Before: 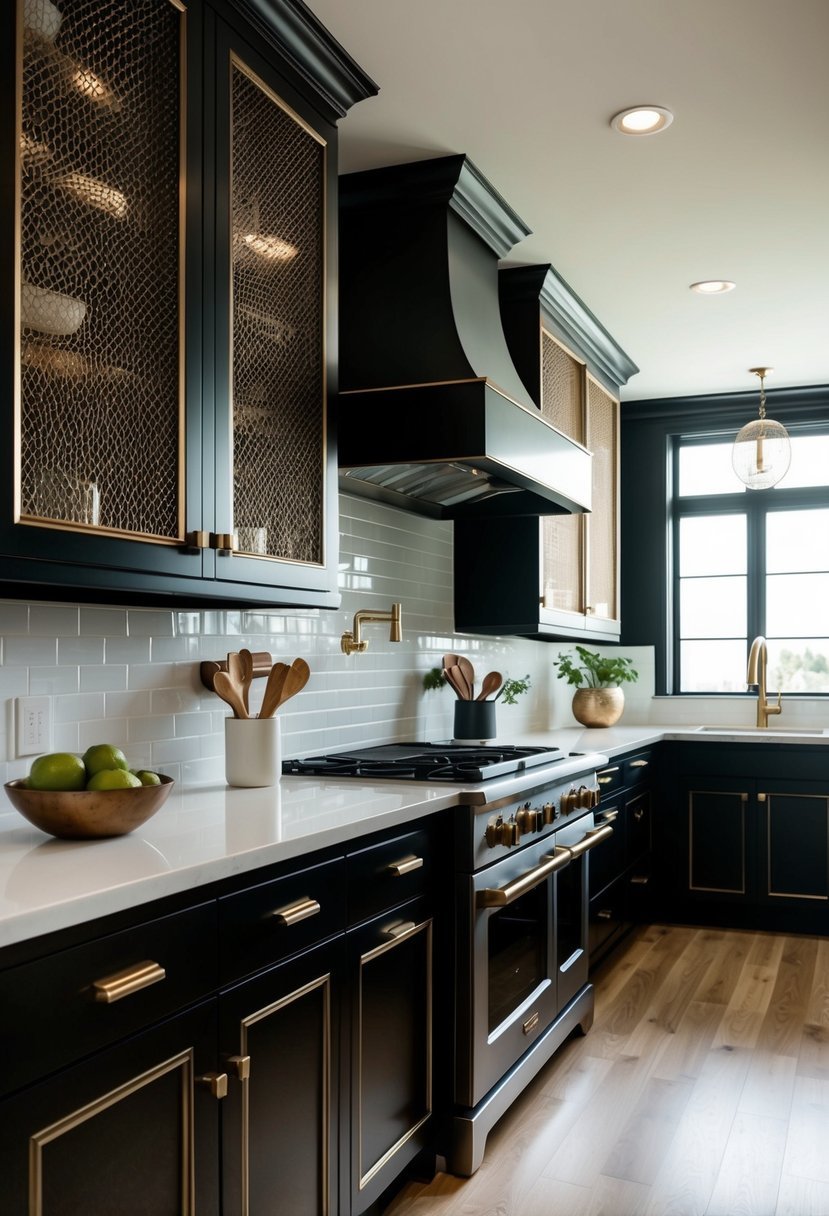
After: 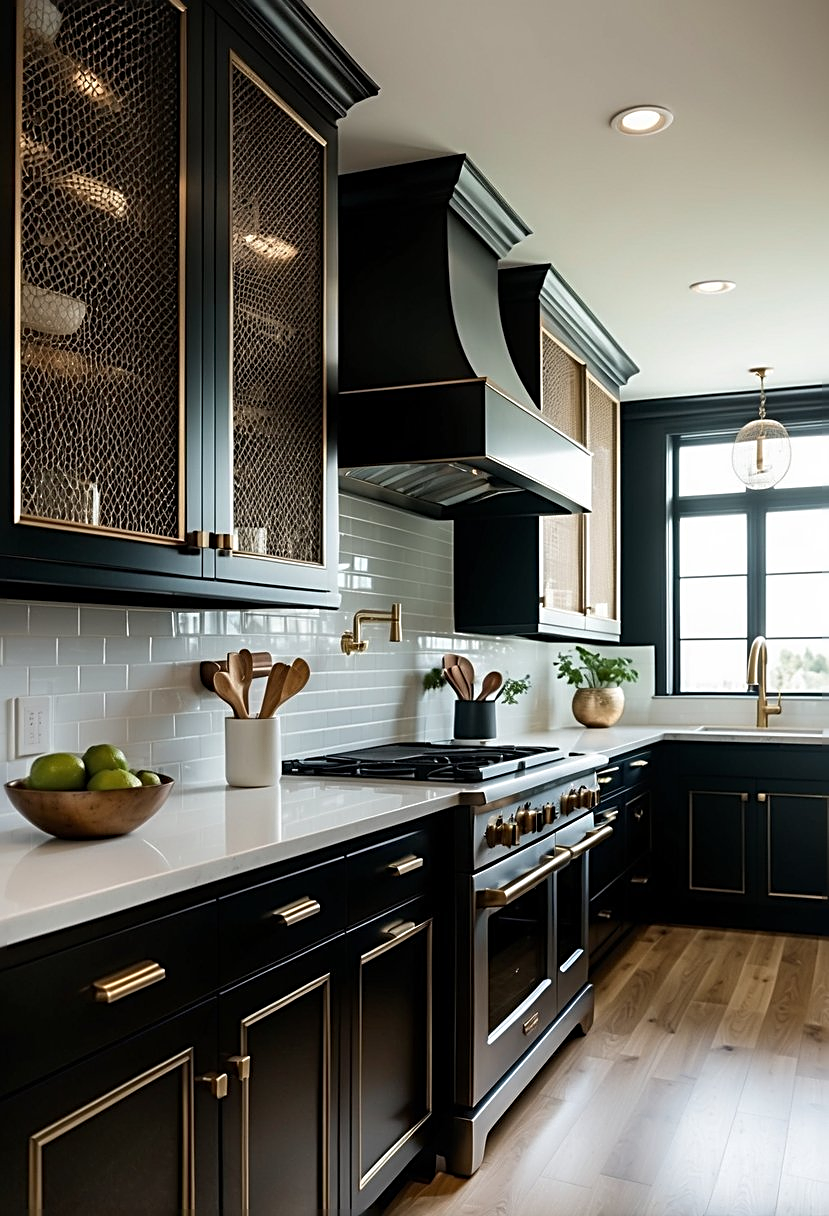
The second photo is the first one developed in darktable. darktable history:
sharpen: radius 2.682, amount 0.655
